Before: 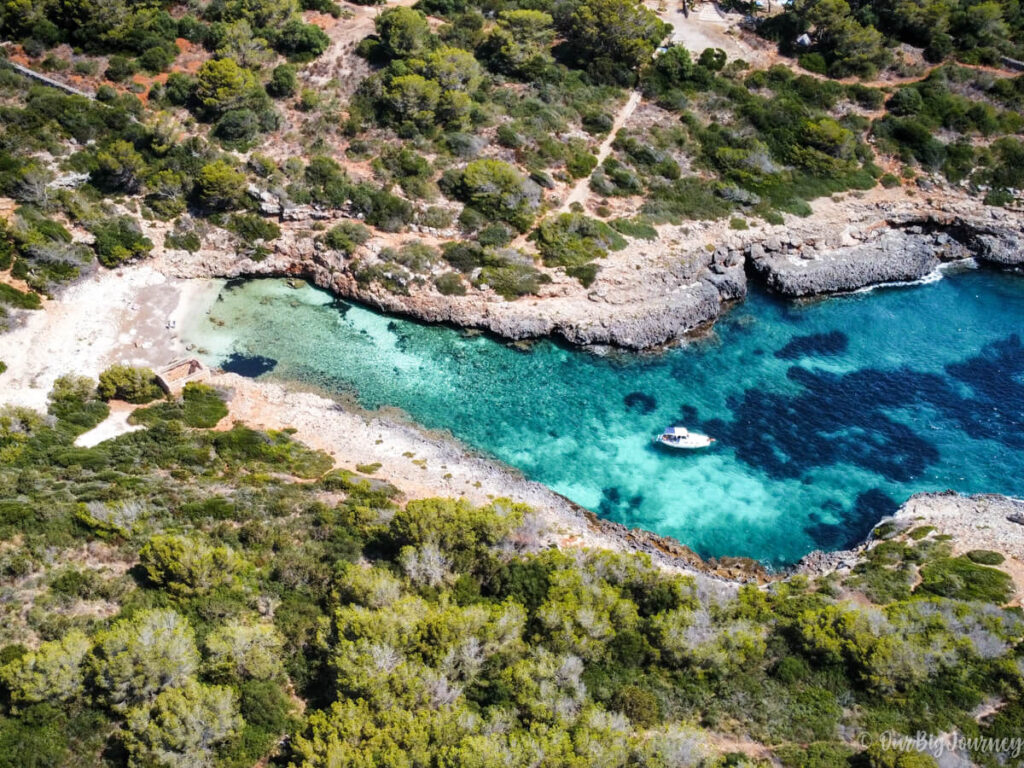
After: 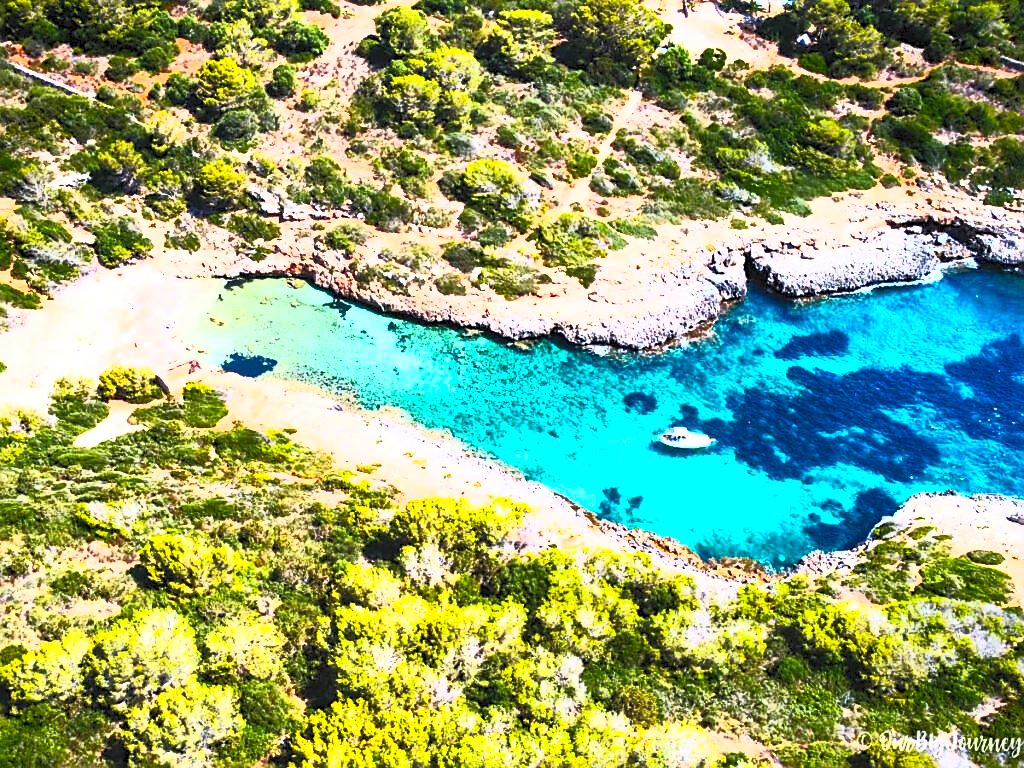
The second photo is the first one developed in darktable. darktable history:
contrast brightness saturation: contrast 1, brightness 1, saturation 1
exposure: exposure -0.072 EV, compensate highlight preservation false
sharpen: on, module defaults
